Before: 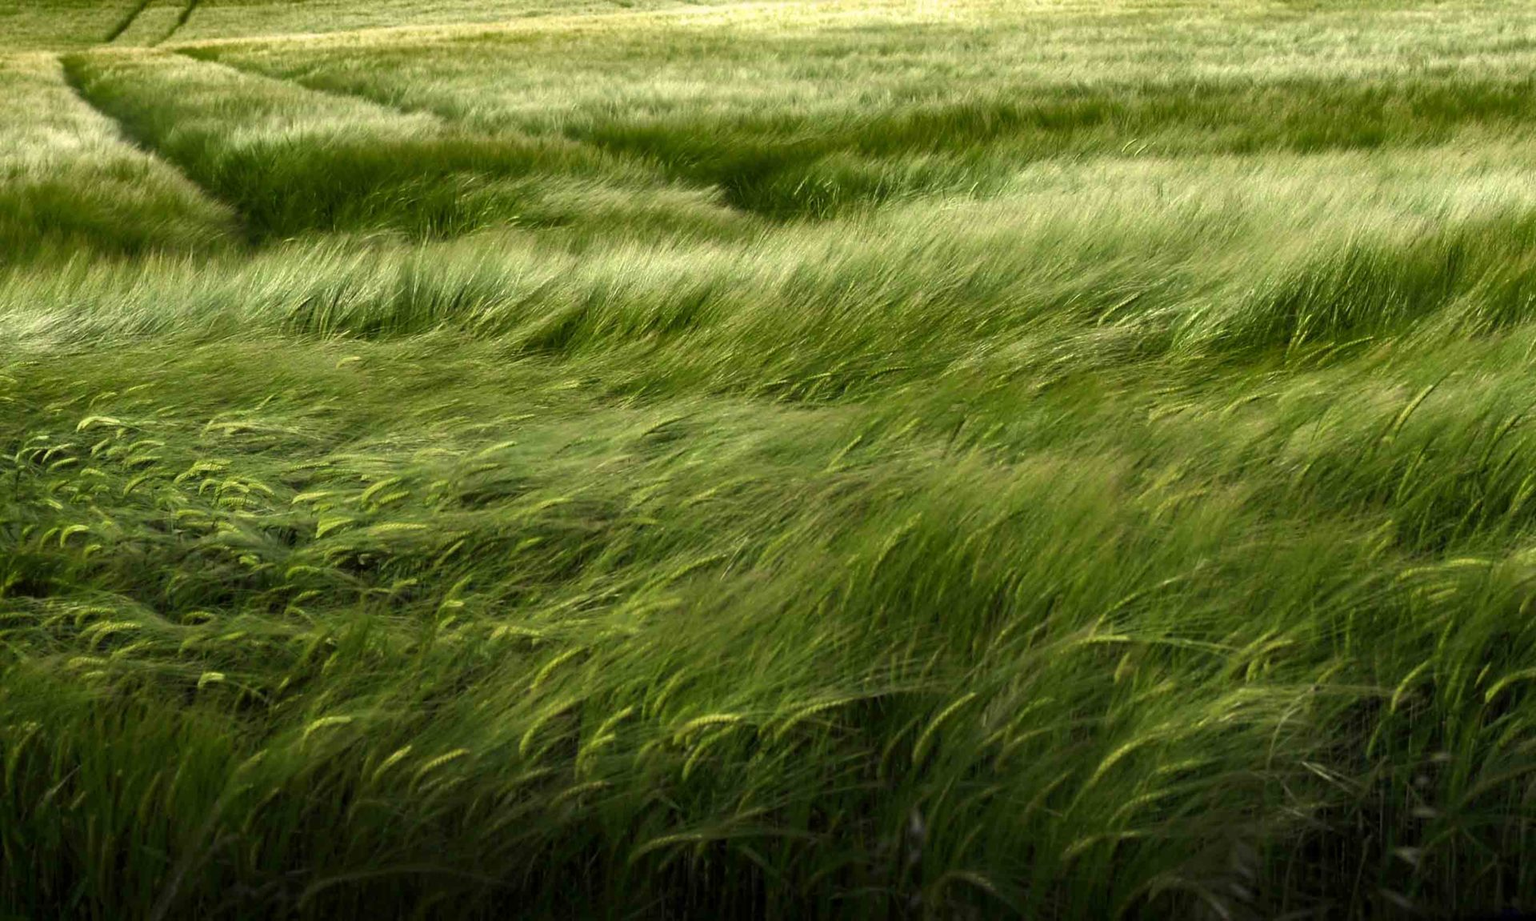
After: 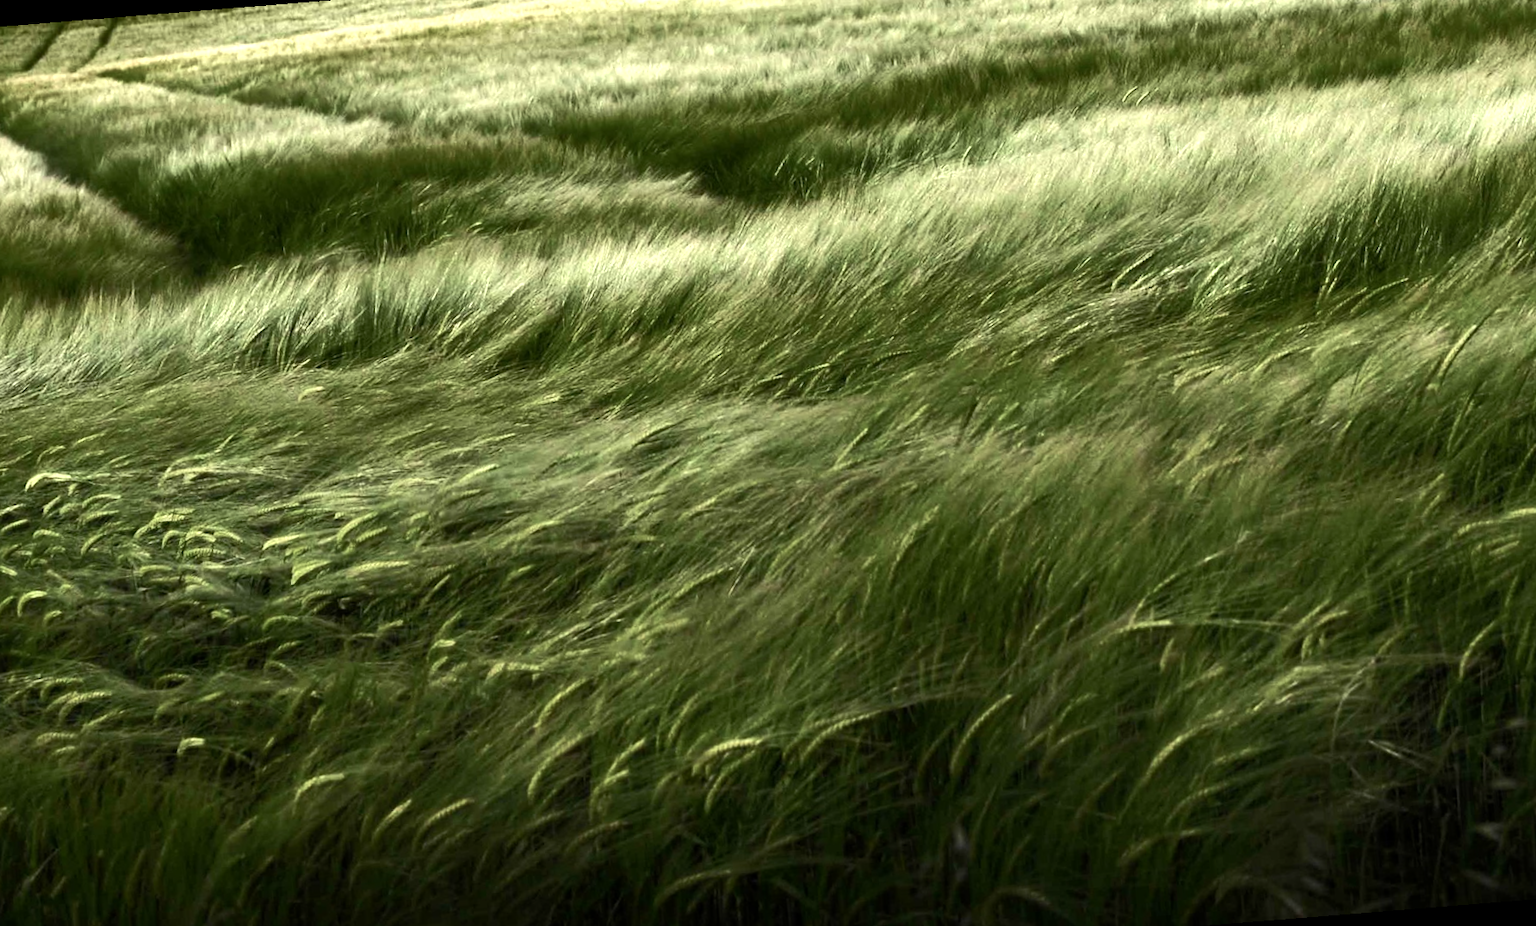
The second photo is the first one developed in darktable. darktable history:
exposure: exposure 0.4 EV, compensate highlight preservation false
rotate and perspective: rotation -4.57°, crop left 0.054, crop right 0.944, crop top 0.087, crop bottom 0.914
color balance rgb: perceptual saturation grading › highlights -31.88%, perceptual saturation grading › mid-tones 5.8%, perceptual saturation grading › shadows 18.12%, perceptual brilliance grading › highlights 3.62%, perceptual brilliance grading › mid-tones -18.12%, perceptual brilliance grading › shadows -41.3%
